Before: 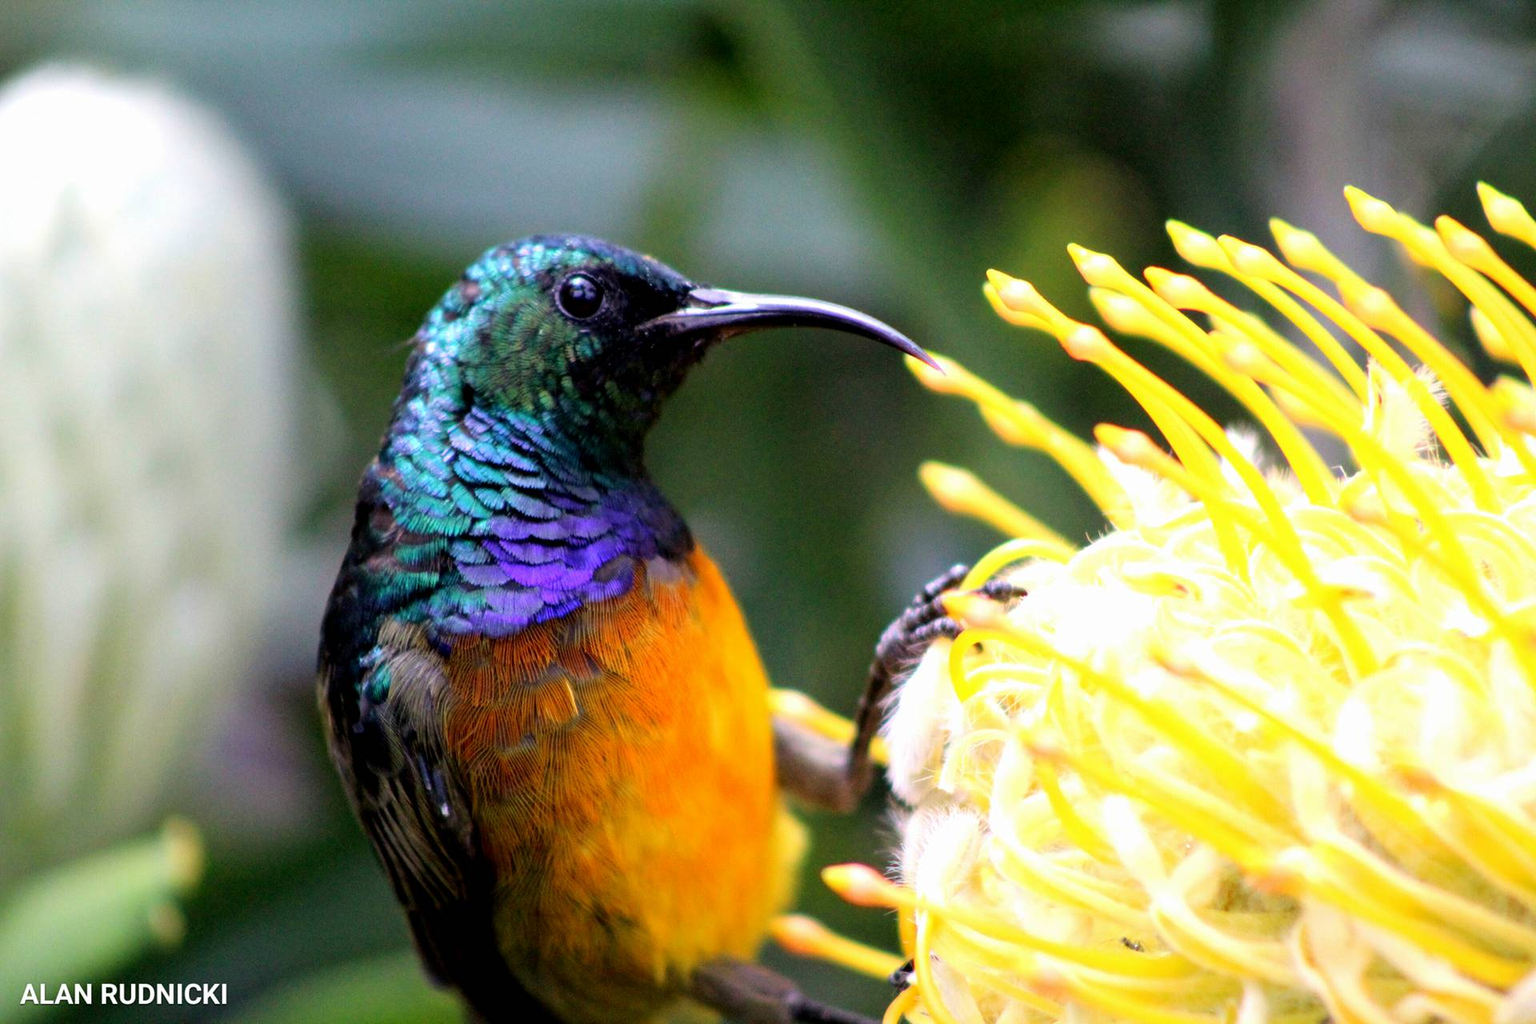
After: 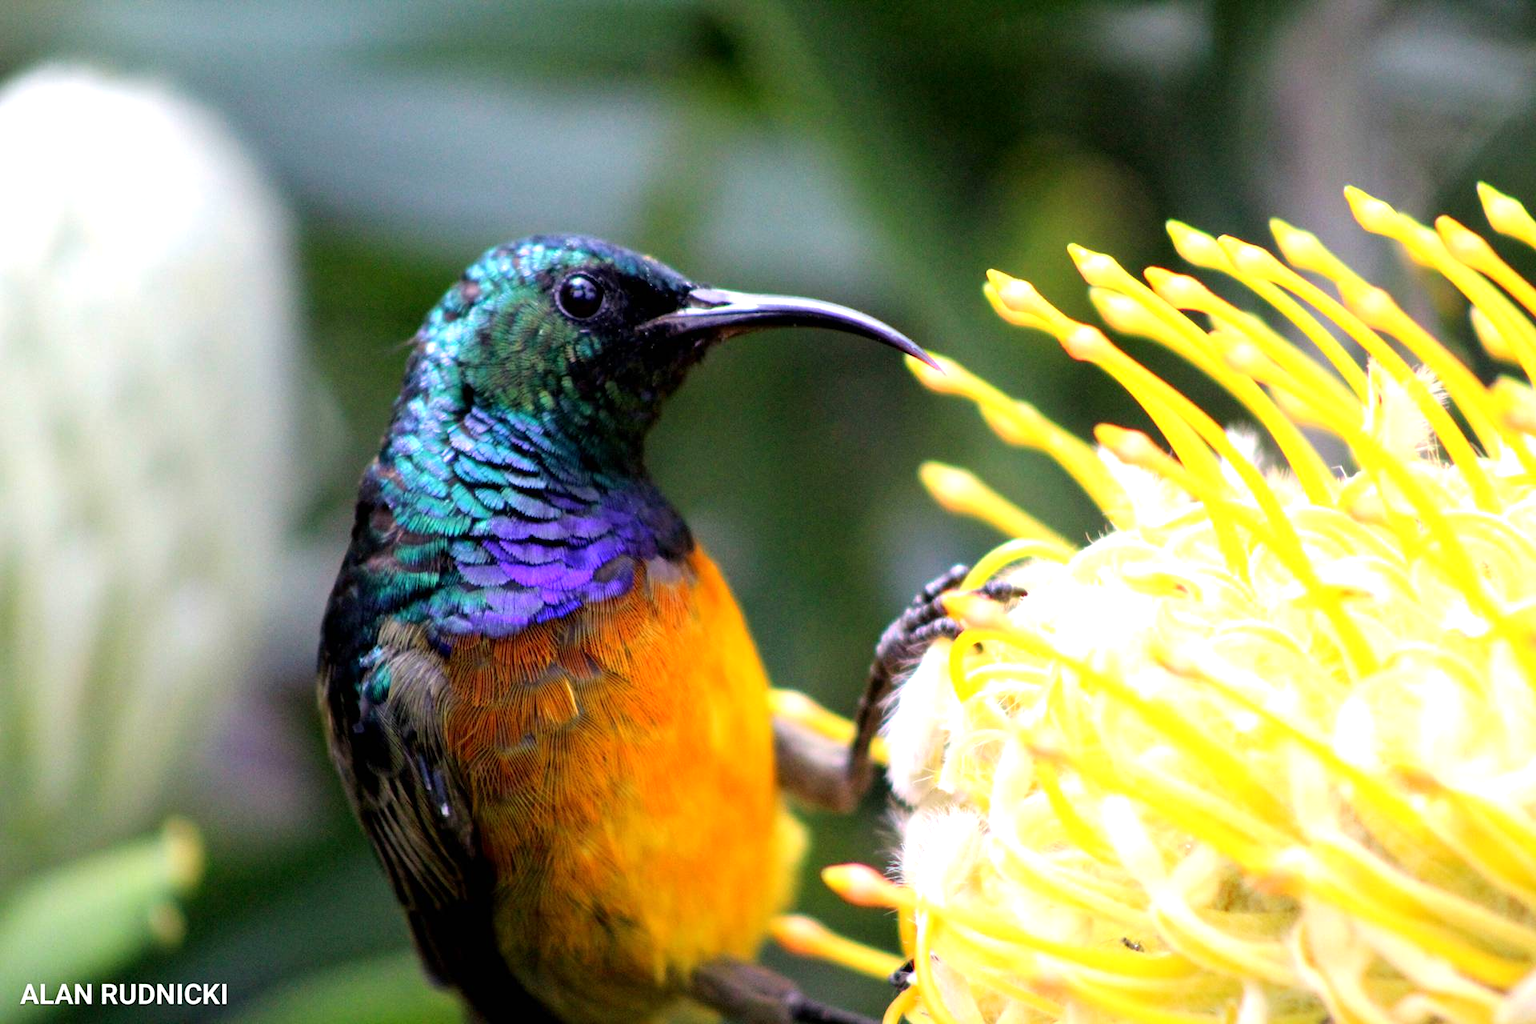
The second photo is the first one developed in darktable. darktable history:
exposure: exposure 0.223 EV, compensate highlight preservation false
